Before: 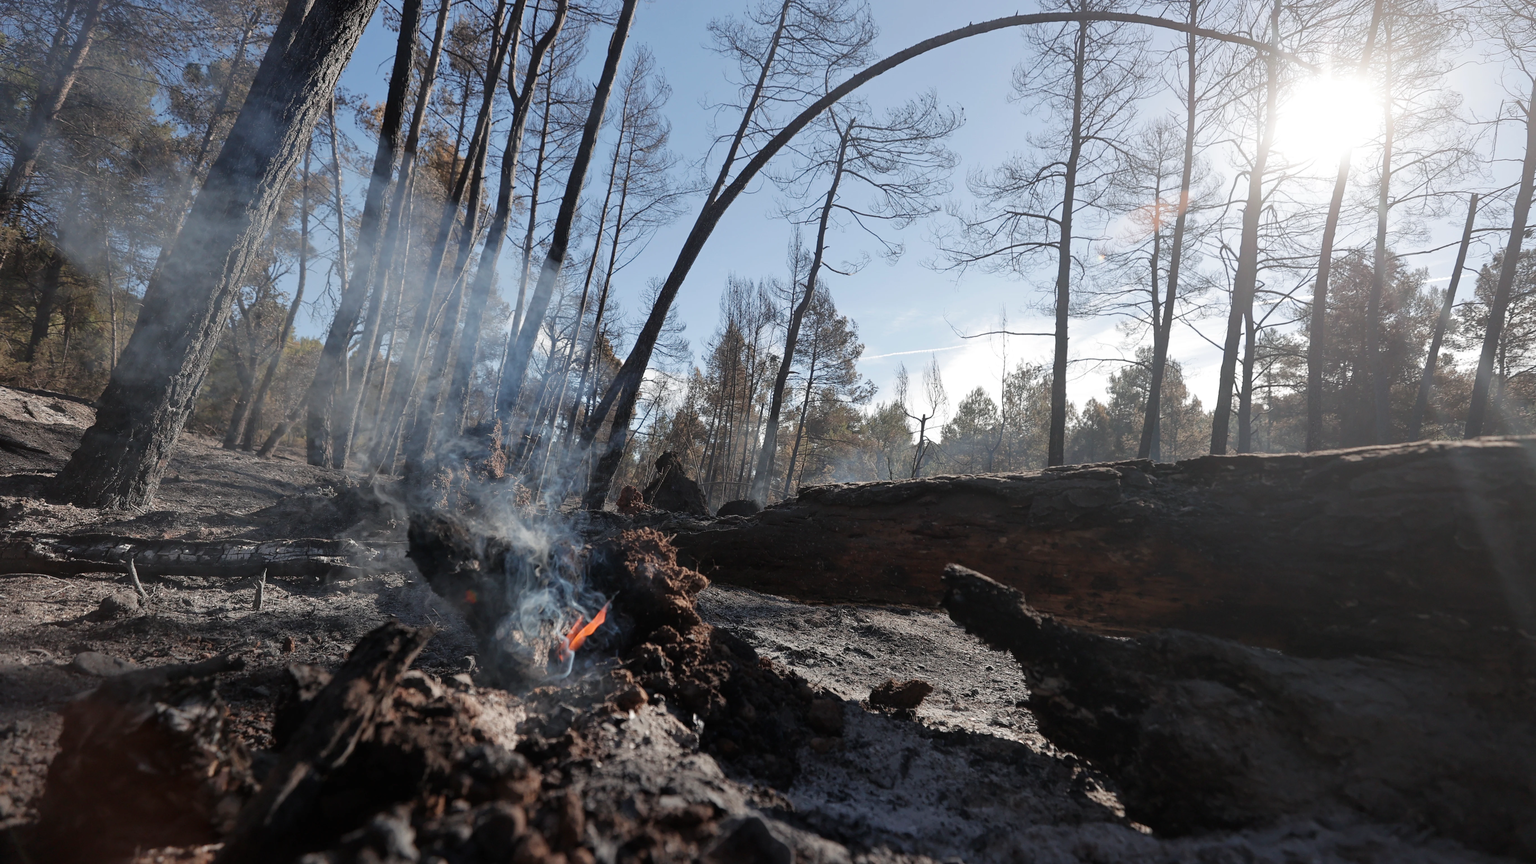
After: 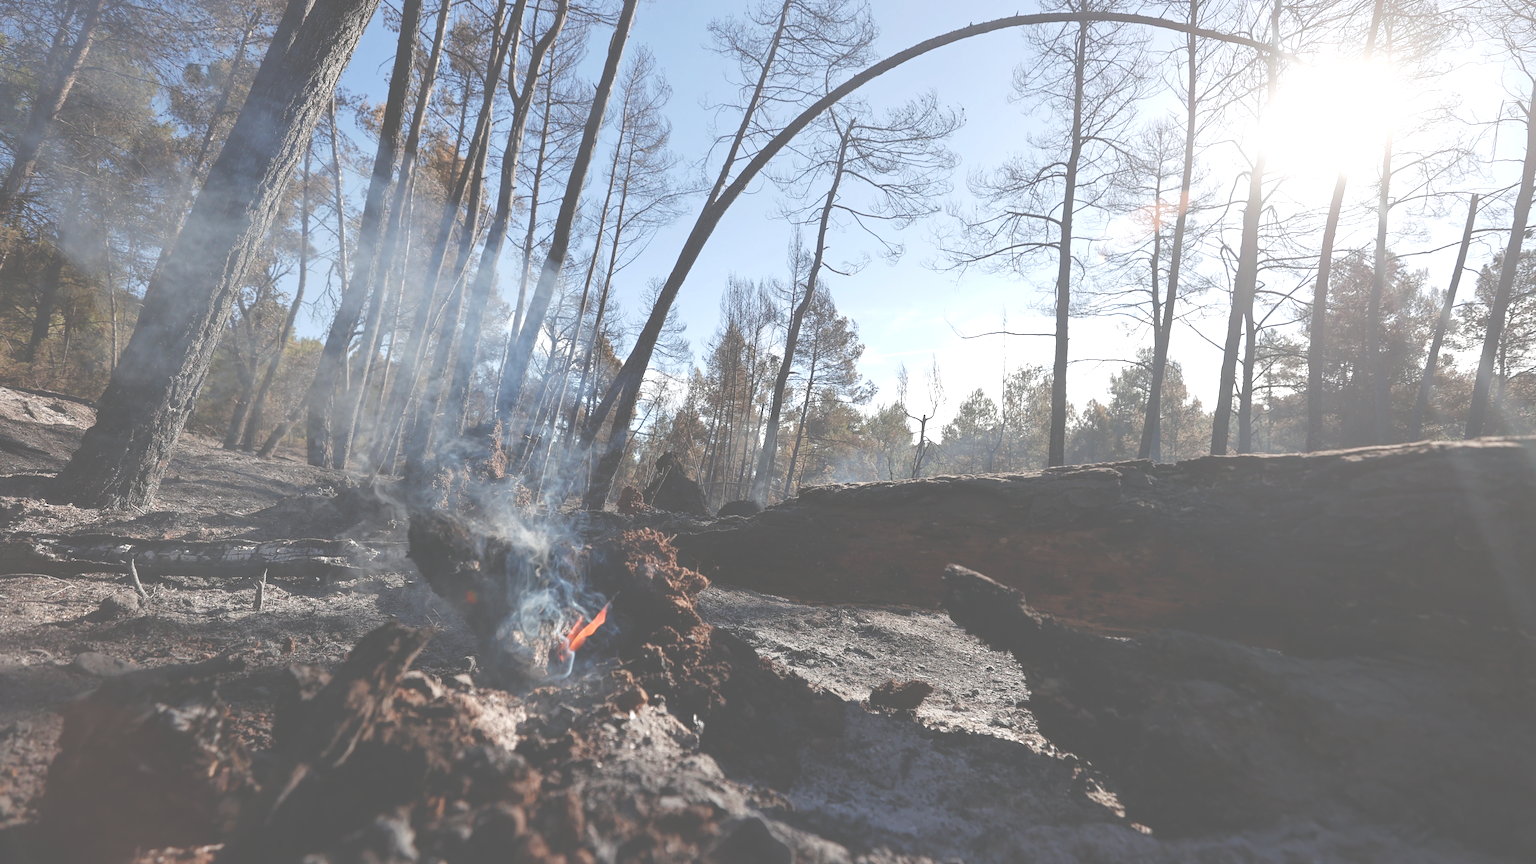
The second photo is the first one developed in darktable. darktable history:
exposure: black level correction -0.07, exposure 0.503 EV, compensate highlight preservation false
color balance rgb: perceptual saturation grading › global saturation 25.846%, perceptual saturation grading › highlights -50.132%, perceptual saturation grading › shadows 30.206%, global vibrance 20%
